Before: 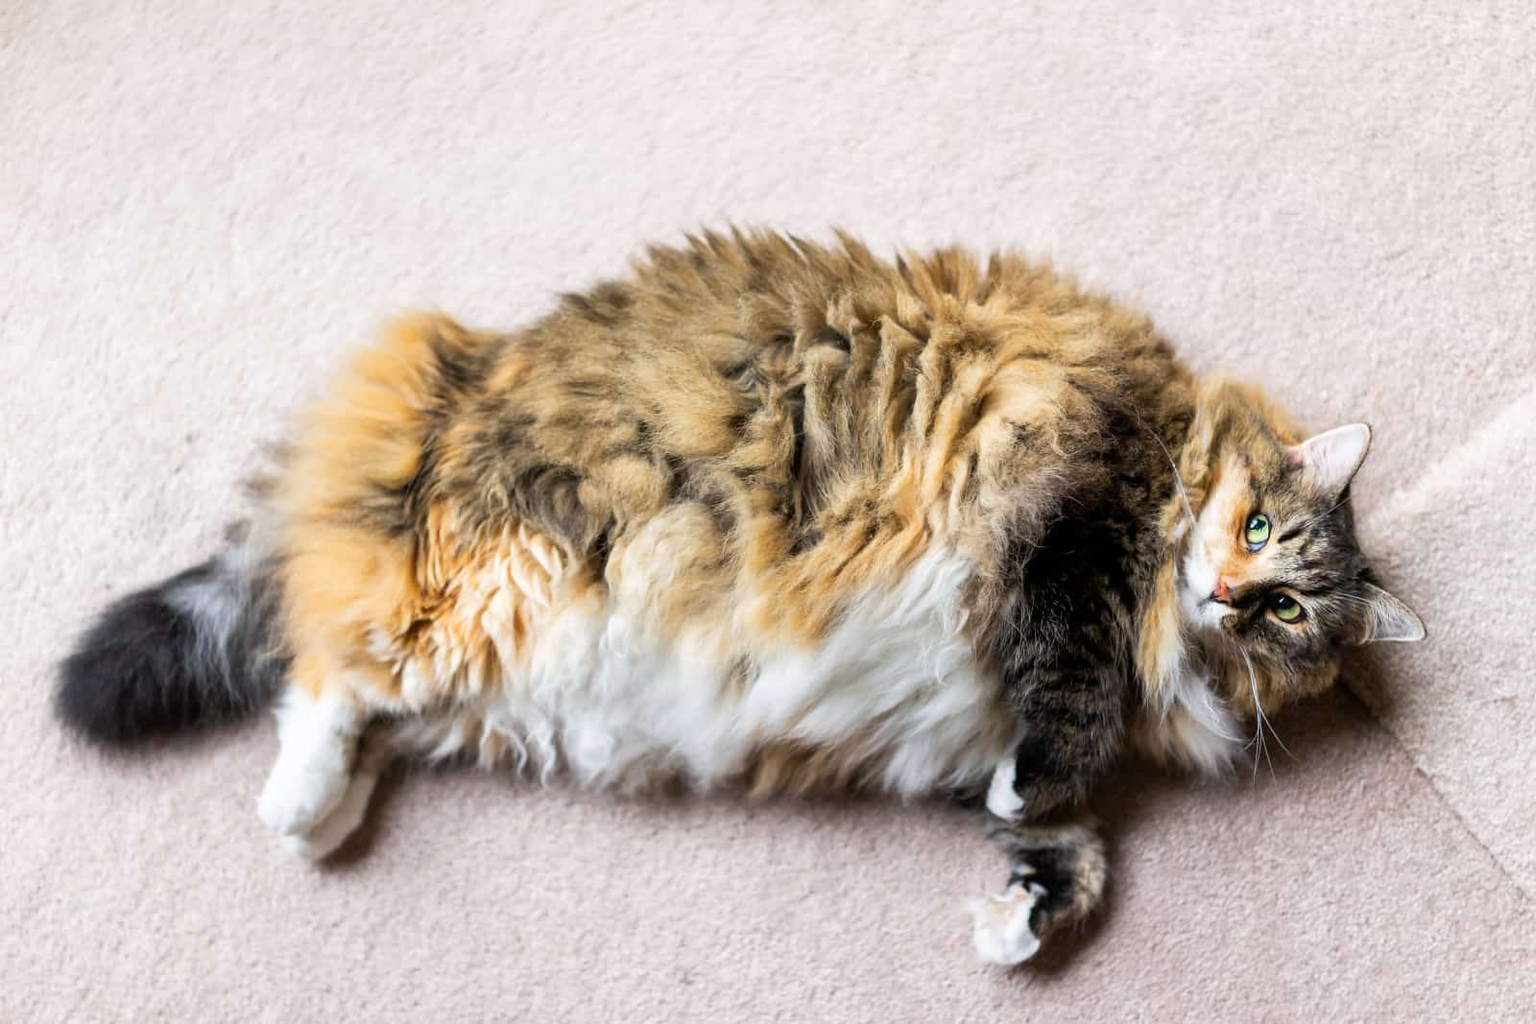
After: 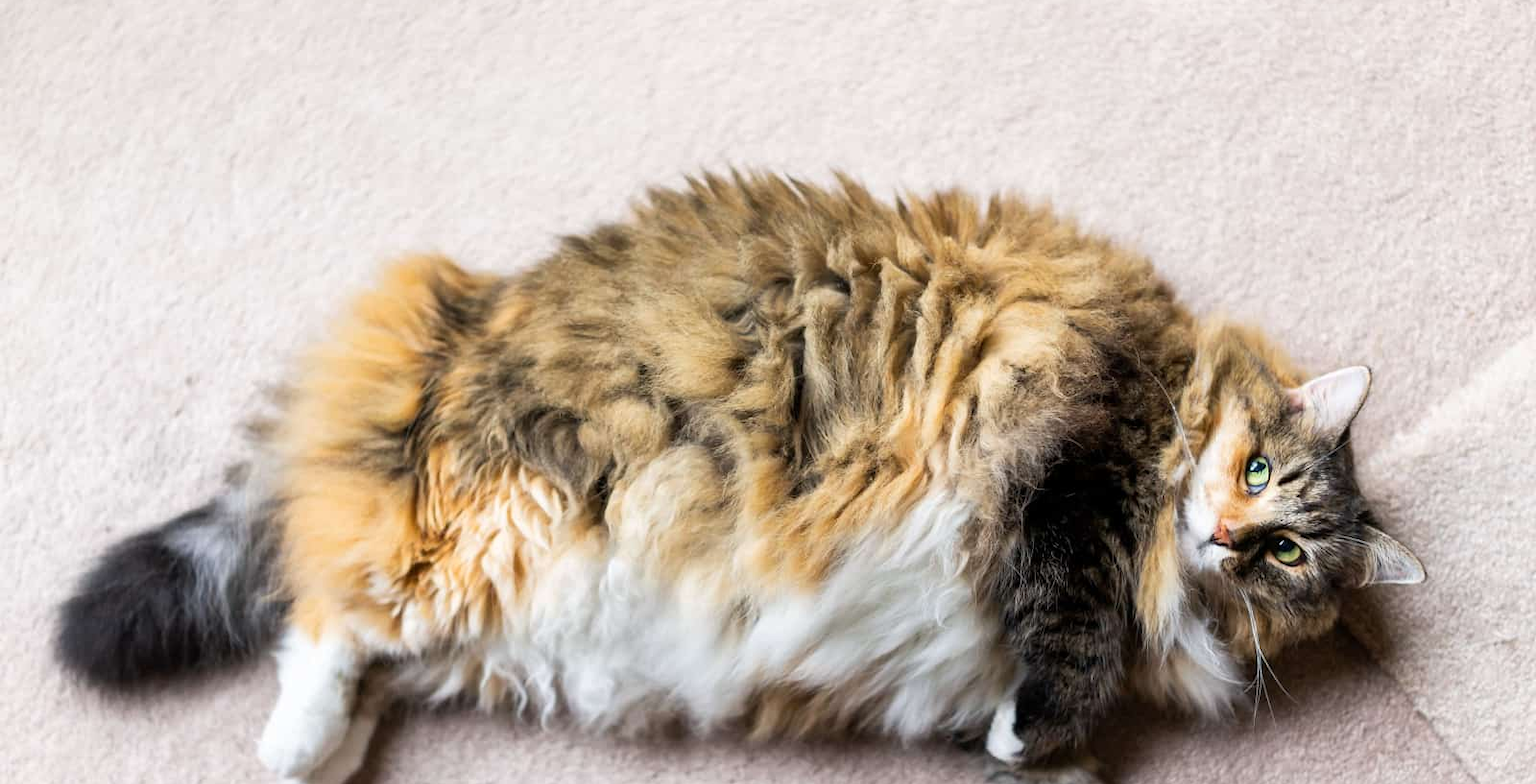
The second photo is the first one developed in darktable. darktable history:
crop: top 5.658%, bottom 17.754%
